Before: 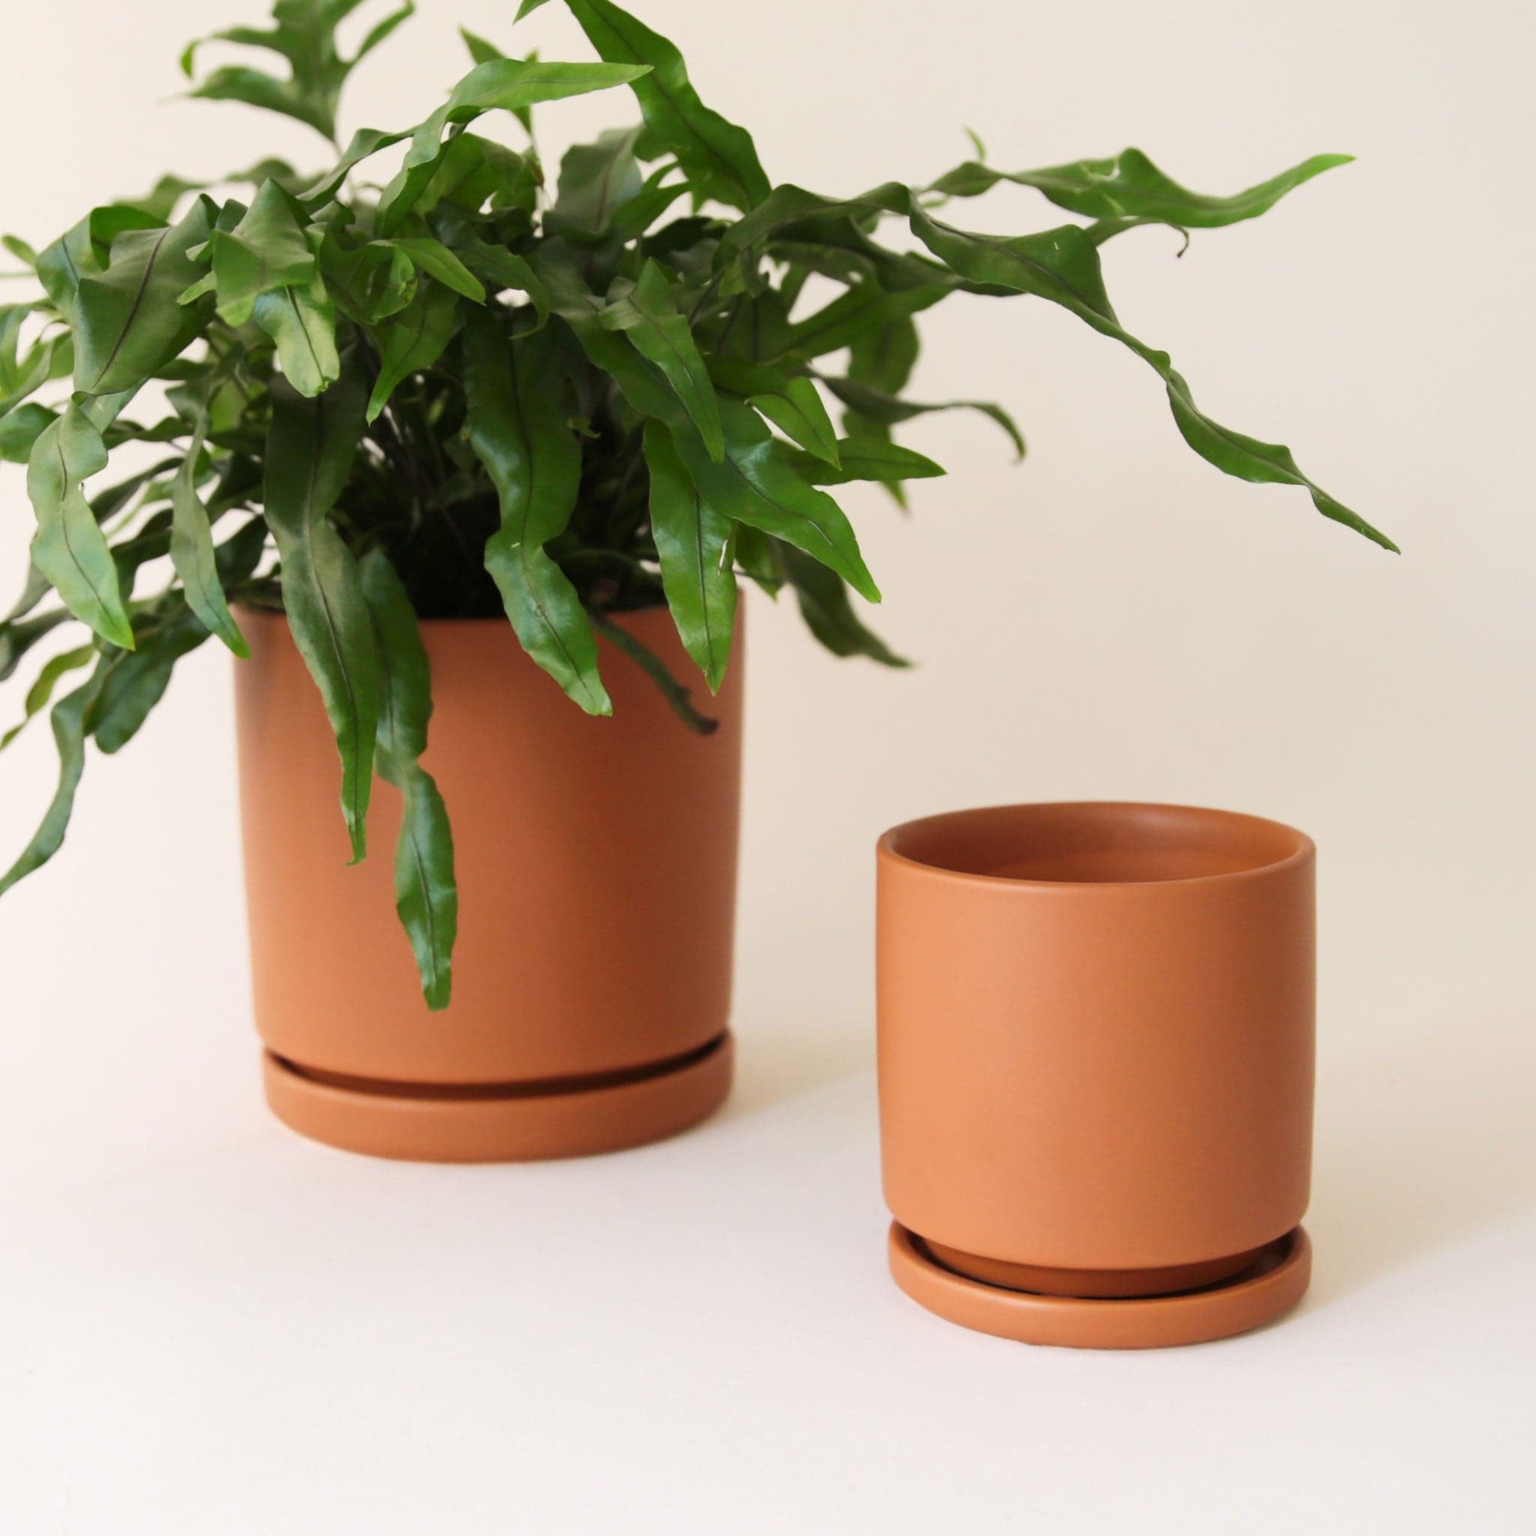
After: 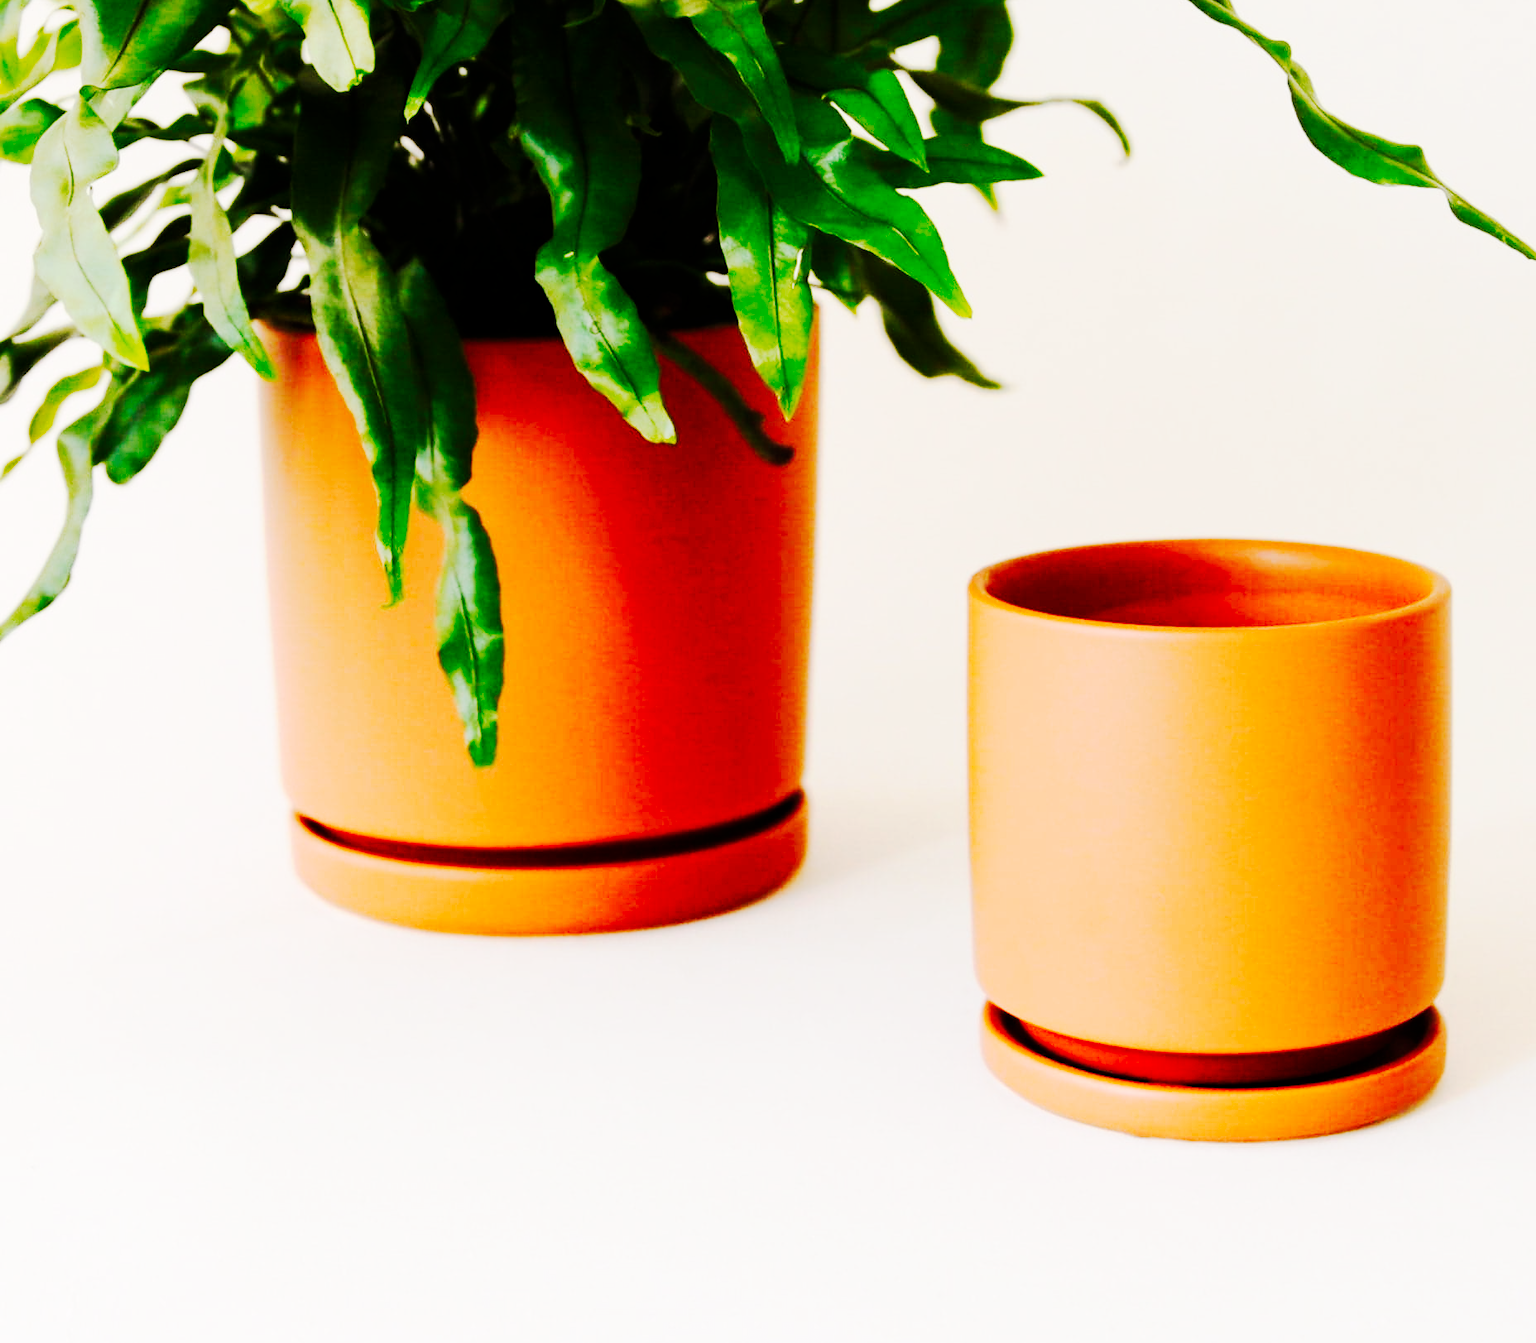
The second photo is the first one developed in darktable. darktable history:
crop: top 20.463%, right 9.37%, bottom 0.25%
tone curve: curves: ch0 [(0, 0) (0.086, 0.006) (0.148, 0.021) (0.245, 0.105) (0.374, 0.401) (0.444, 0.631) (0.778, 0.915) (1, 1)], preserve colors none
